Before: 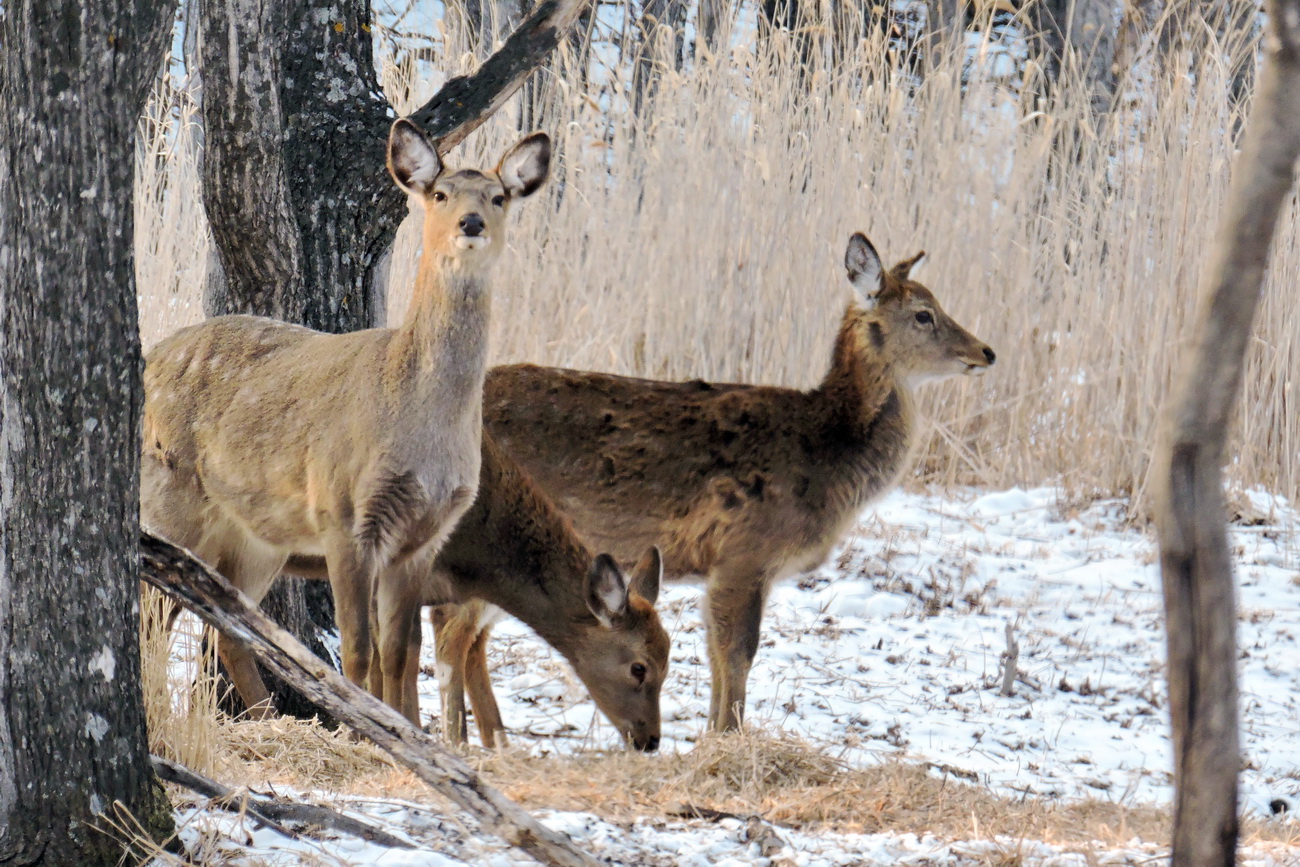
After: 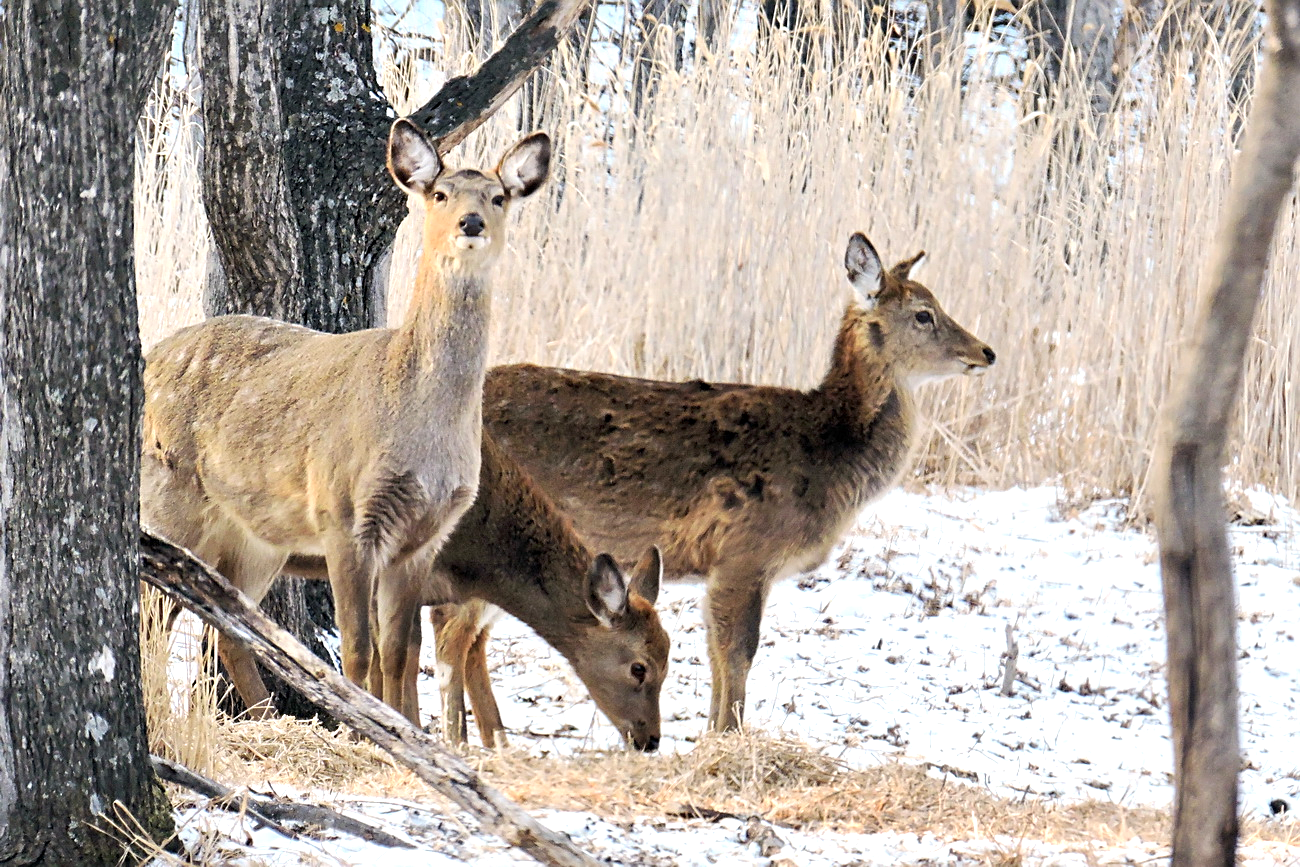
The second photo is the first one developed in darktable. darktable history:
exposure: exposure 0.584 EV, compensate exposure bias true, compensate highlight preservation false
sharpen: on, module defaults
